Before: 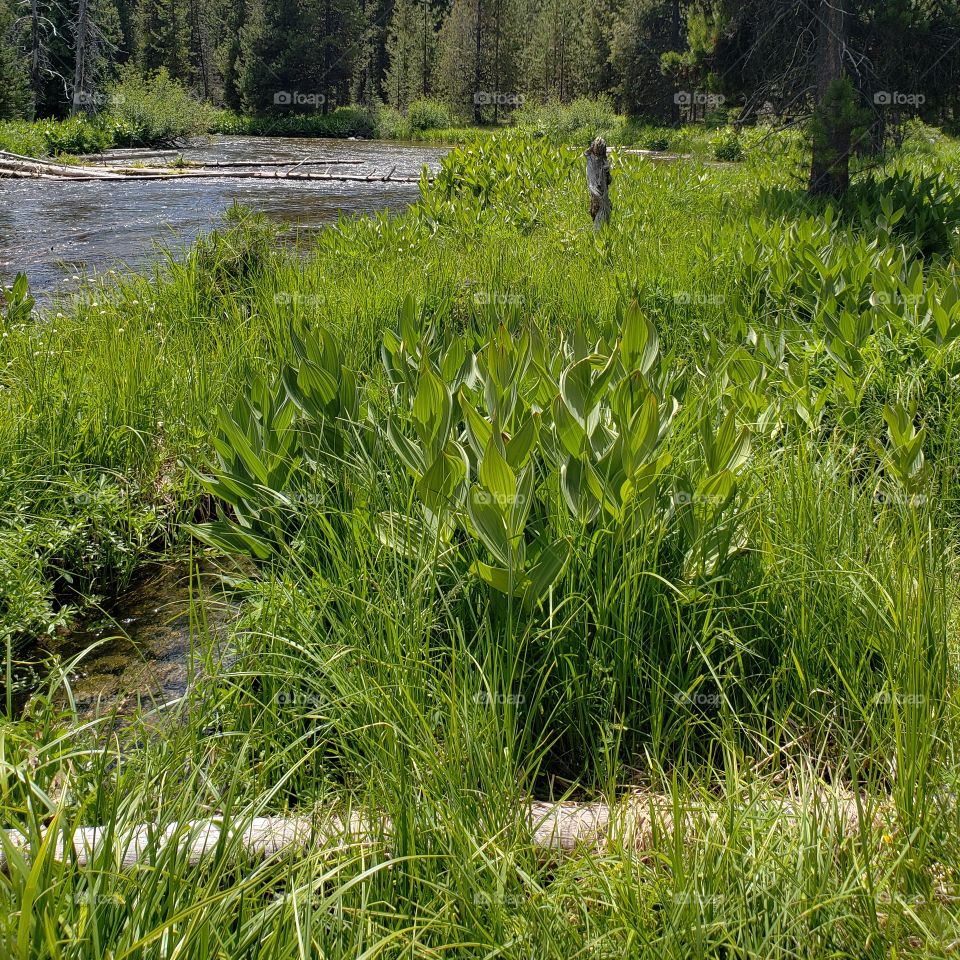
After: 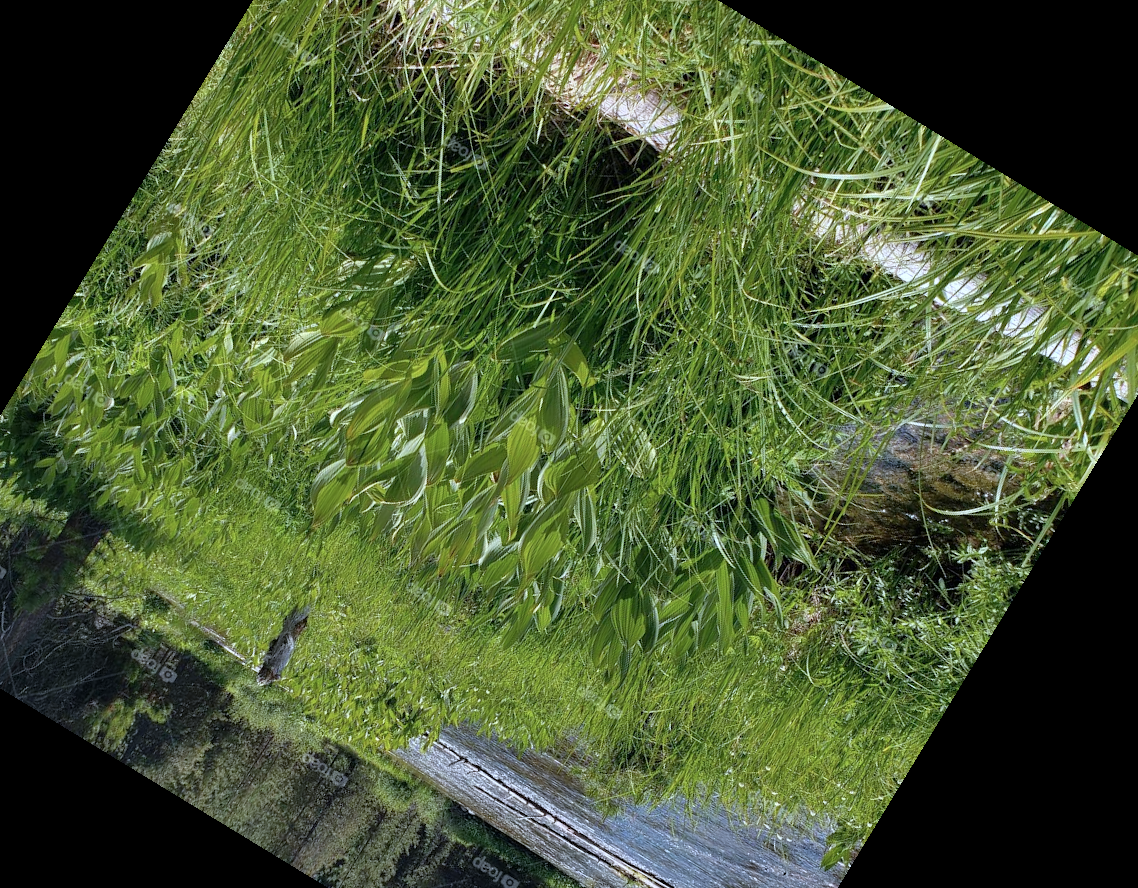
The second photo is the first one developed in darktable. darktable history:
crop and rotate: angle 148.68°, left 9.111%, top 15.603%, right 4.588%, bottom 17.041%
color correction: highlights a* -2.24, highlights b* -18.1
